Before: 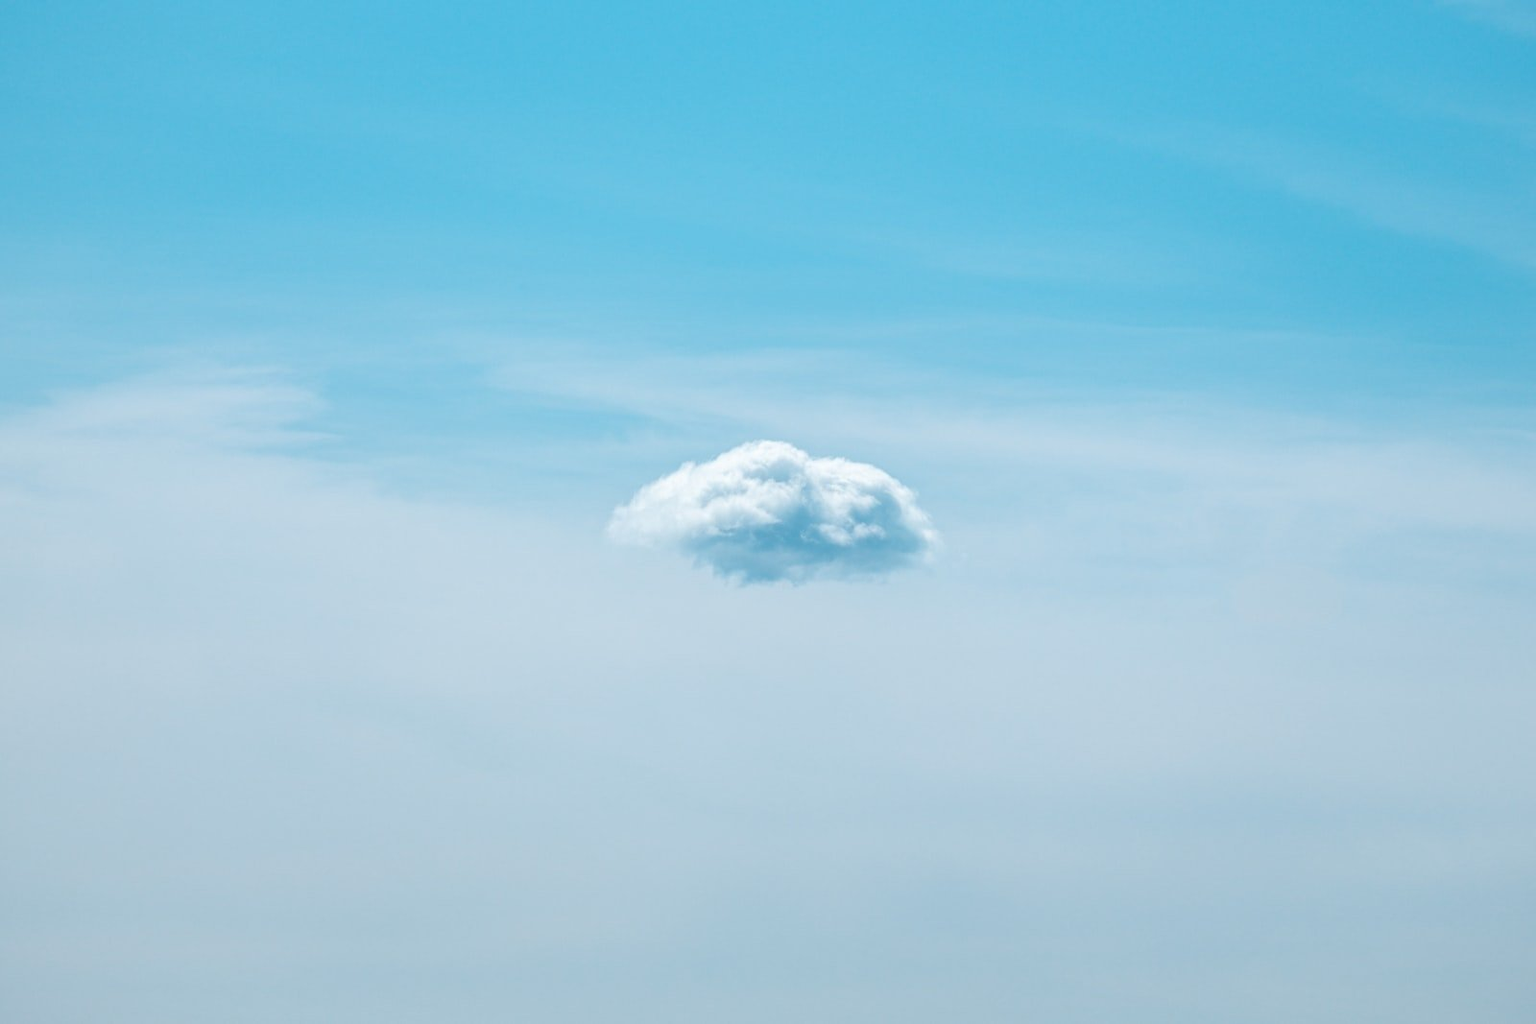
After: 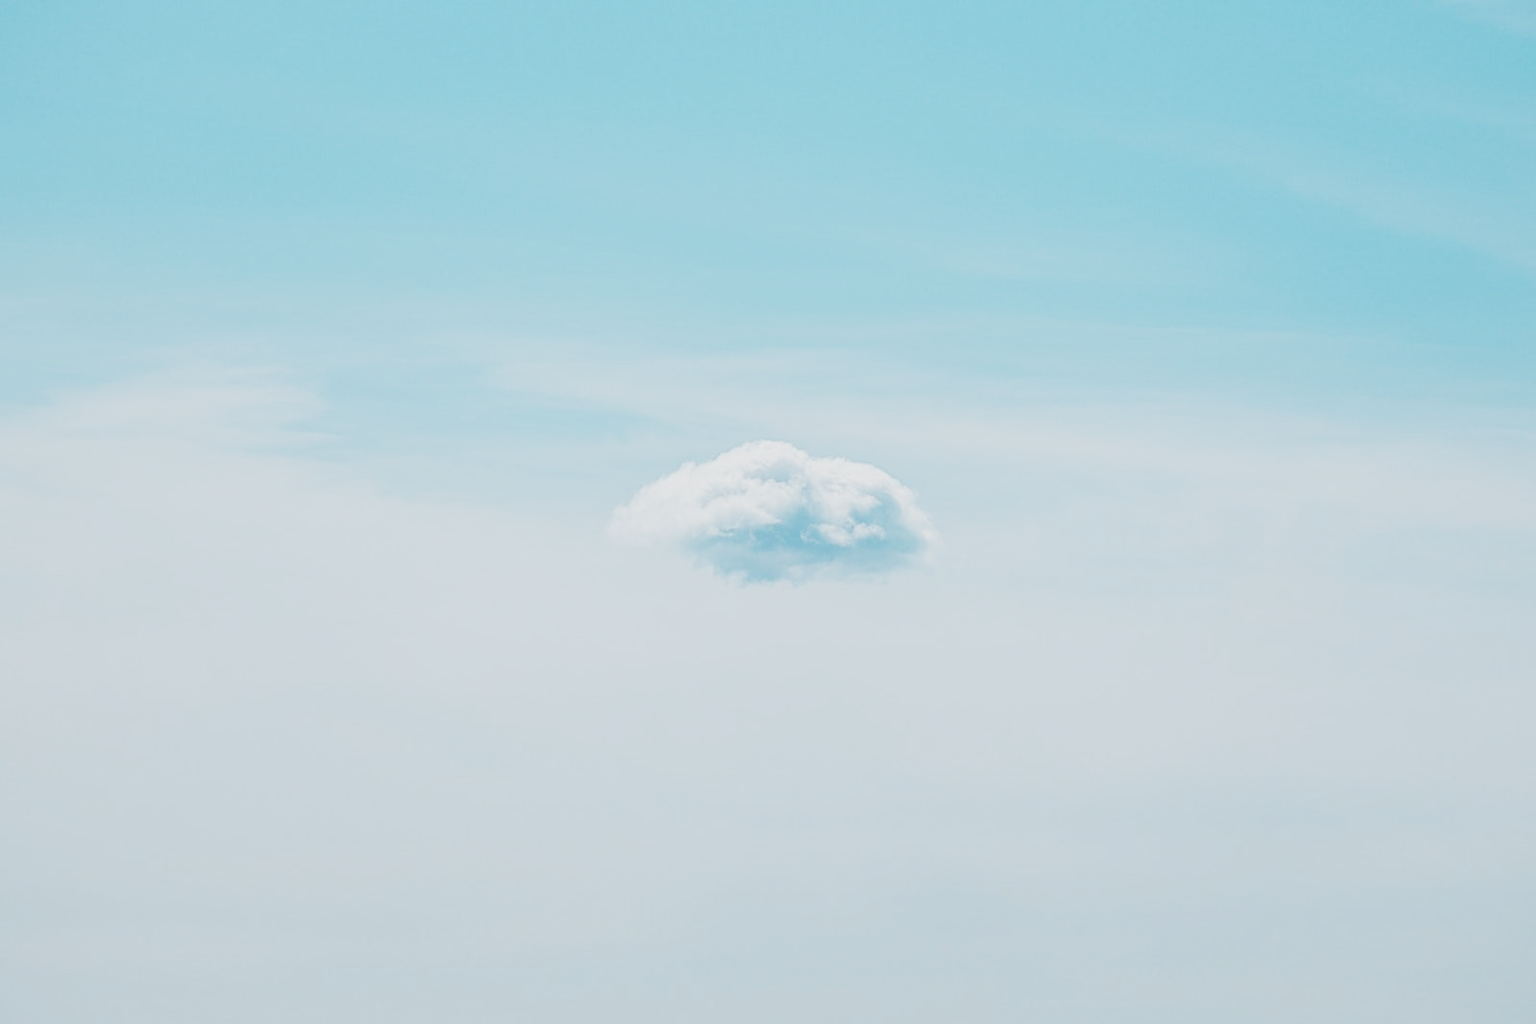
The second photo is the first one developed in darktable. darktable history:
sigmoid: skew -0.2, preserve hue 0%, red attenuation 0.1, red rotation 0.035, green attenuation 0.1, green rotation -0.017, blue attenuation 0.15, blue rotation -0.052, base primaries Rec2020
sharpen: on, module defaults
exposure: black level correction 0.001, exposure 0.5 EV, compensate exposure bias true, compensate highlight preservation false
